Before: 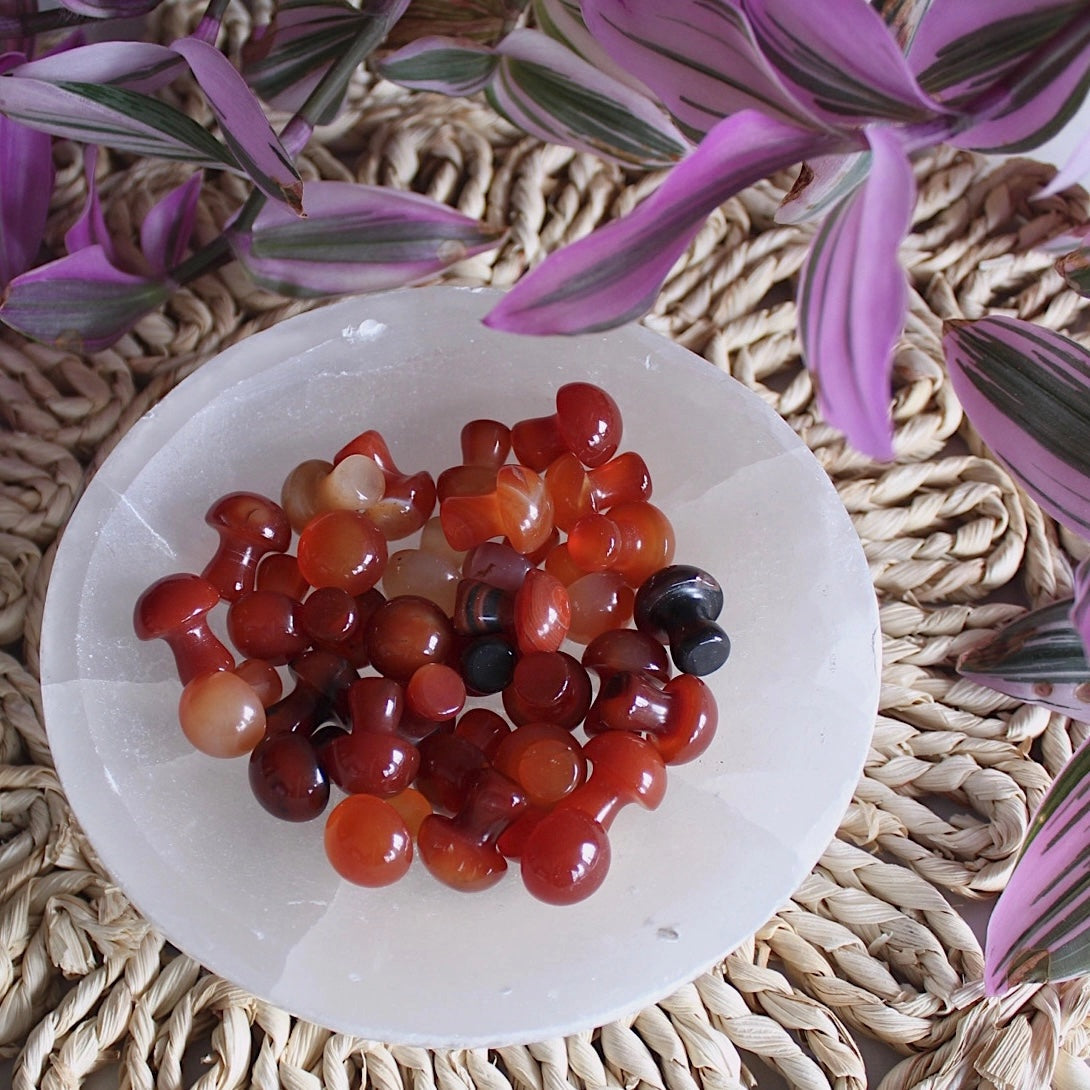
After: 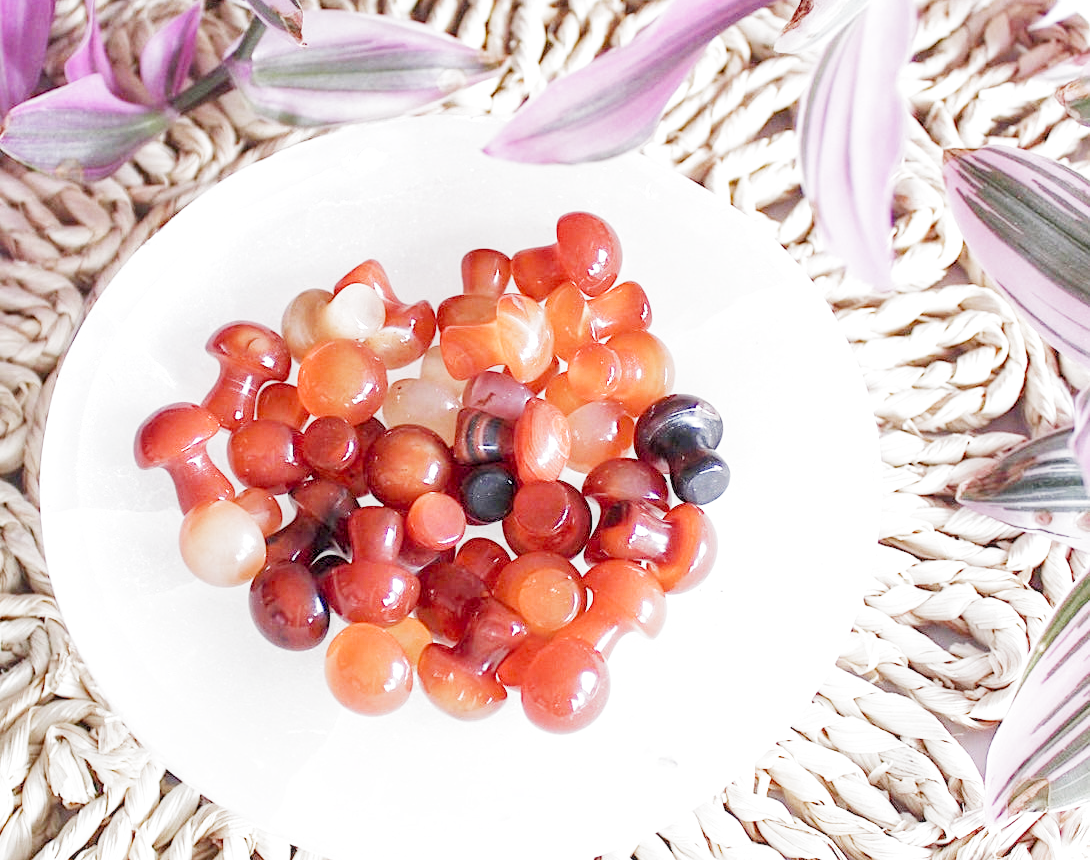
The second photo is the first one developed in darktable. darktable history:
filmic rgb: black relative exposure -7.16 EV, white relative exposure 5.39 EV, hardness 3.03, preserve chrominance no, color science v3 (2019), use custom middle-gray values true
local contrast: on, module defaults
crop and rotate: top 15.698%, bottom 5.334%
exposure: exposure 3.088 EV, compensate highlight preservation false
